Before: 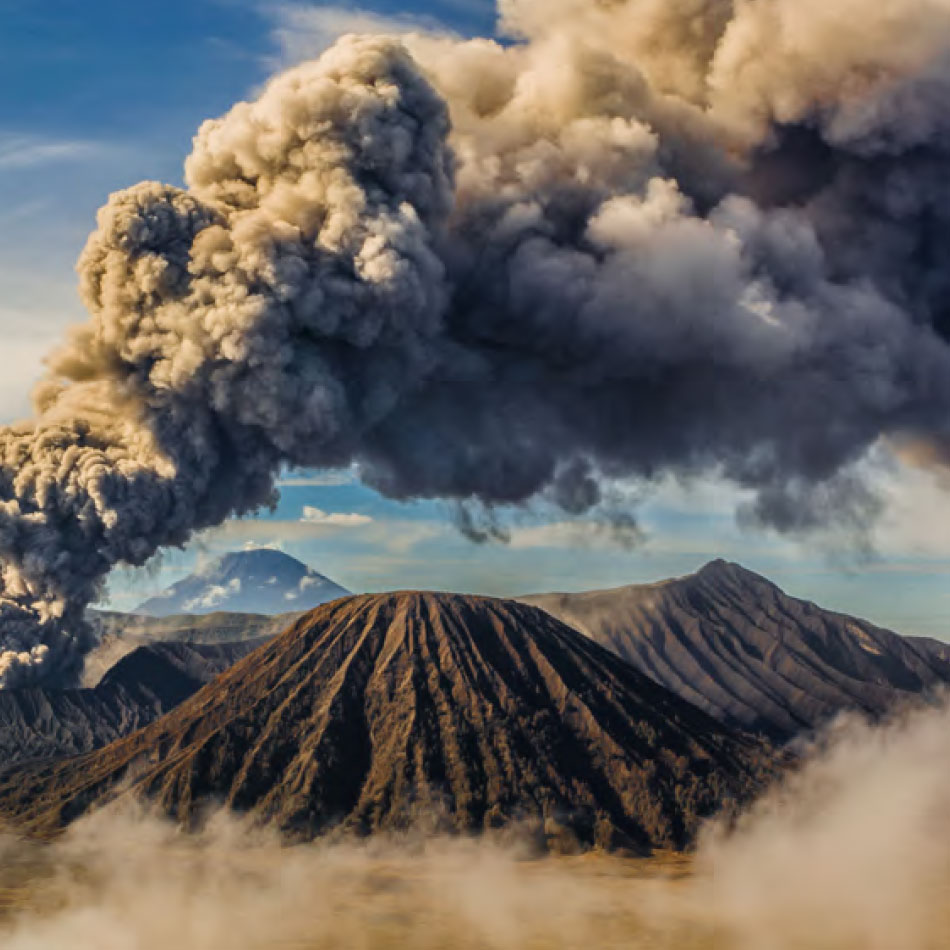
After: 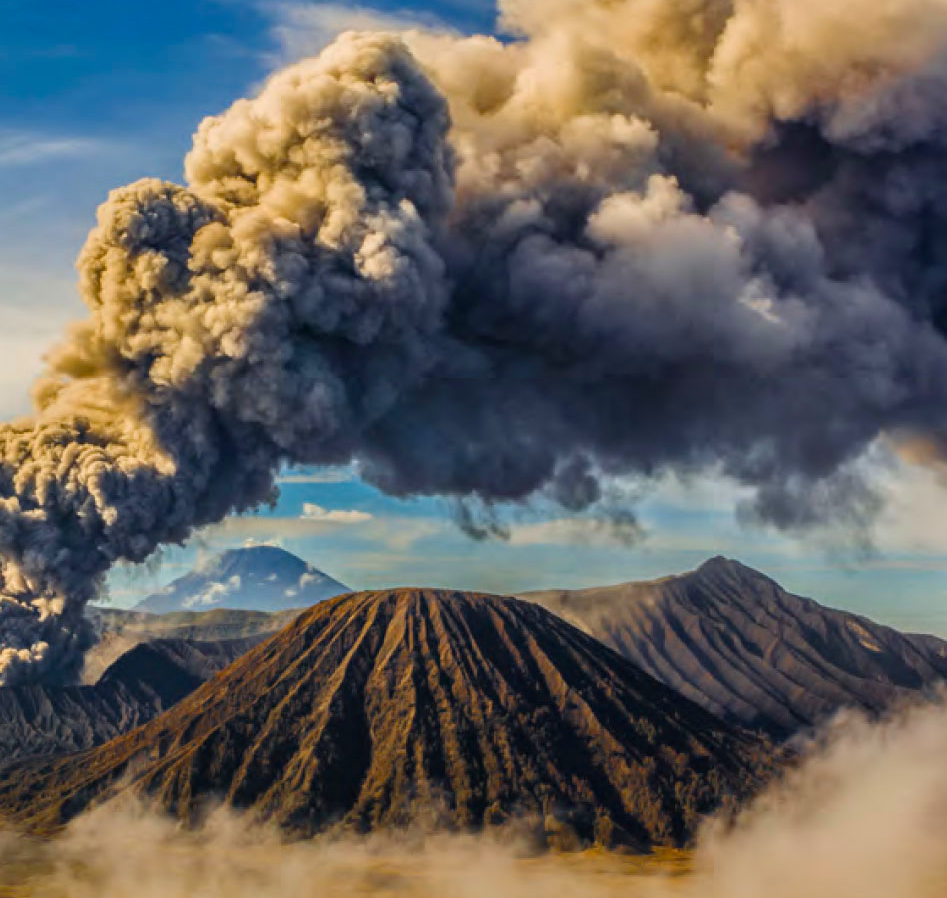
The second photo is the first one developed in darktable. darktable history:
color balance rgb: perceptual saturation grading › global saturation 30.63%
crop: top 0.388%, right 0.26%, bottom 5.036%
